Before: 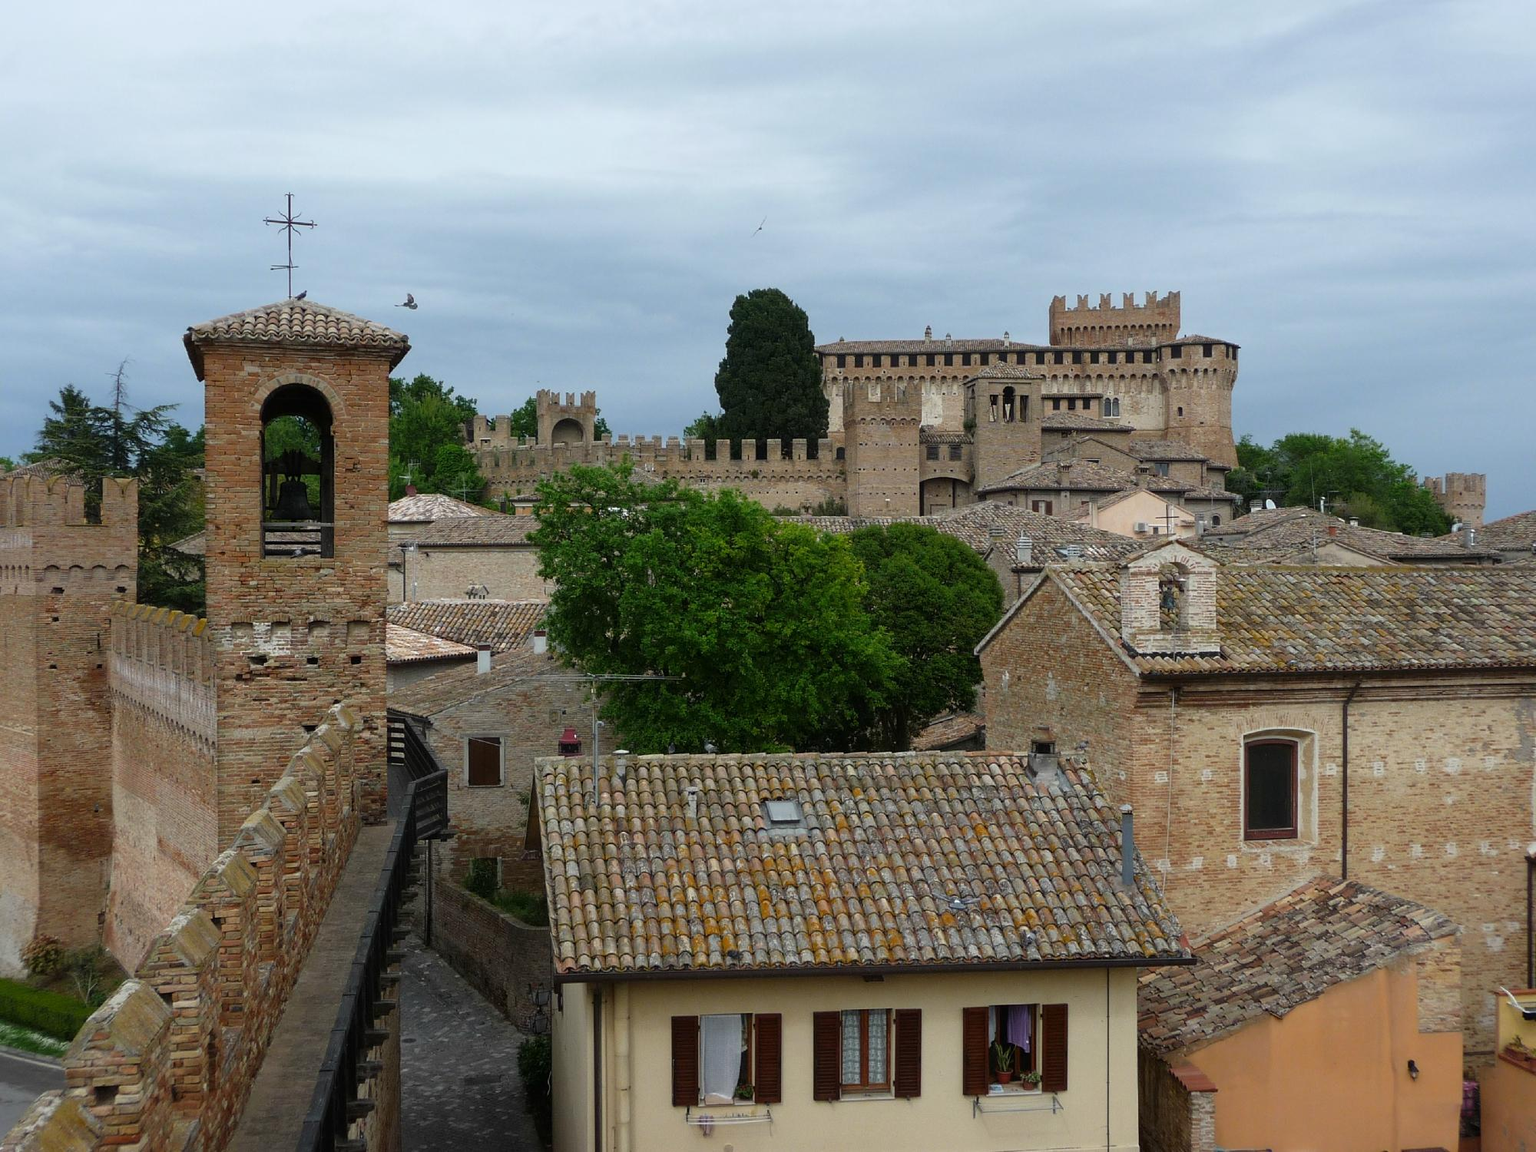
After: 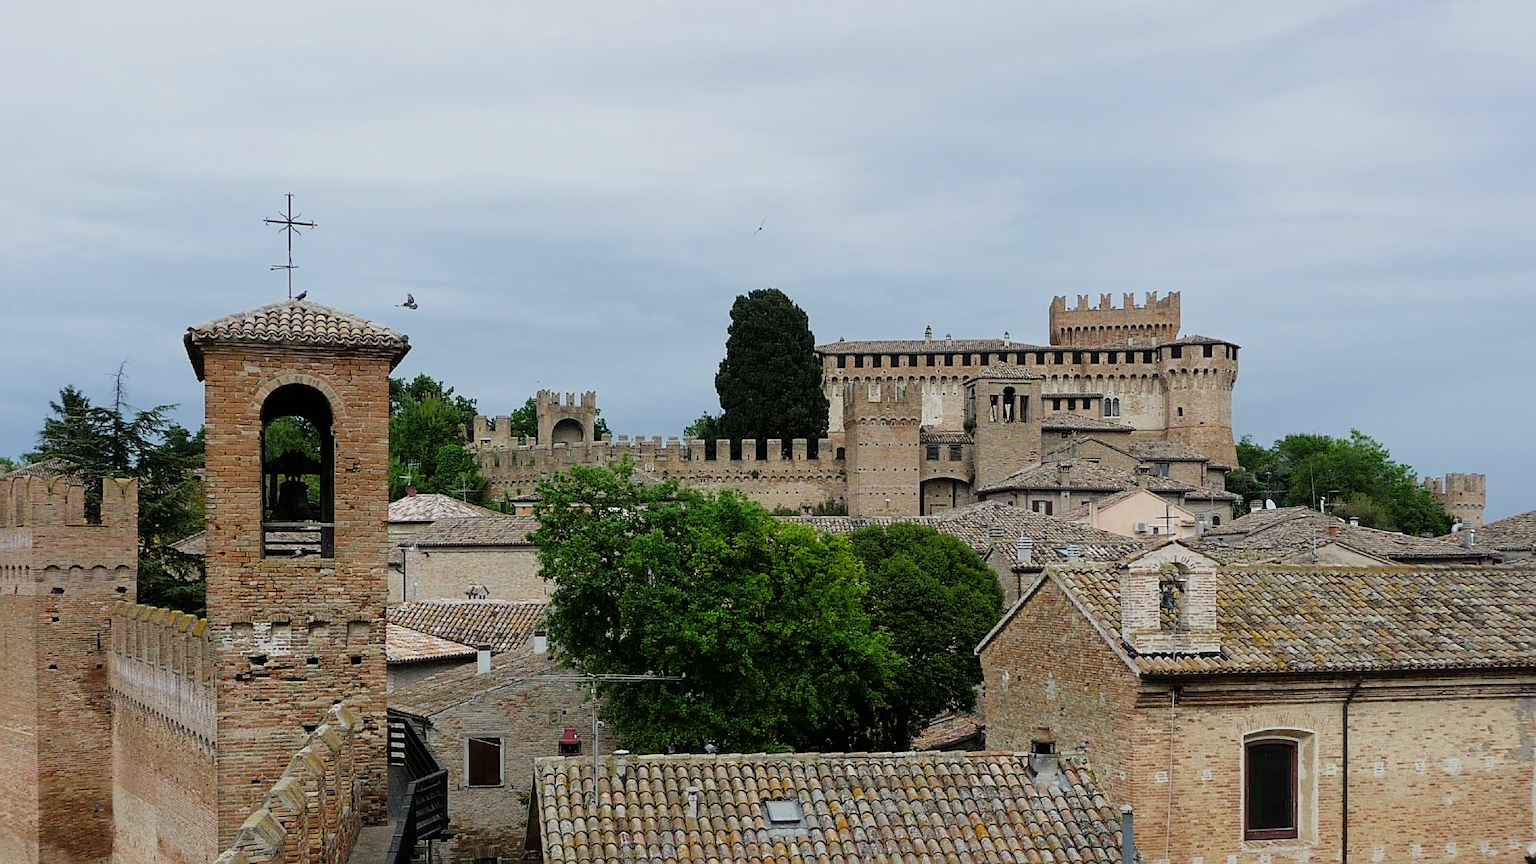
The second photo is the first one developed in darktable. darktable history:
crop: bottom 24.967%
sharpen: on, module defaults
exposure: black level correction 0, exposure 0.2 EV, compensate exposure bias true, compensate highlight preservation false
filmic rgb: black relative exposure -8.54 EV, white relative exposure 5.52 EV, hardness 3.39, contrast 1.016
levels: levels [0, 0.476, 0.951]
